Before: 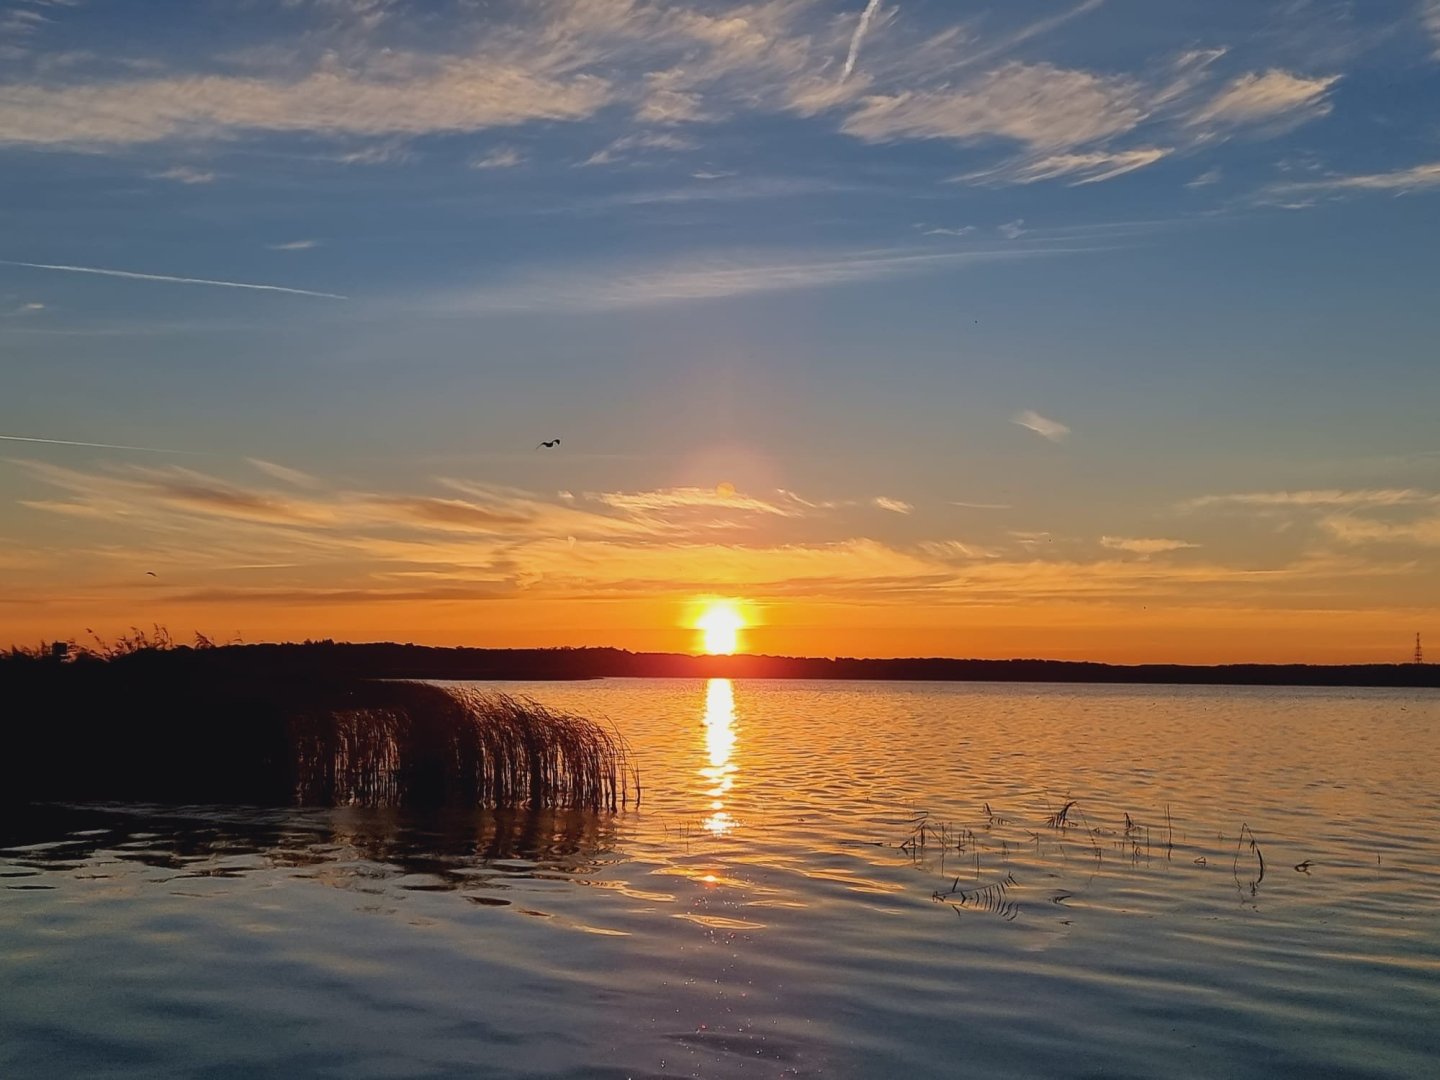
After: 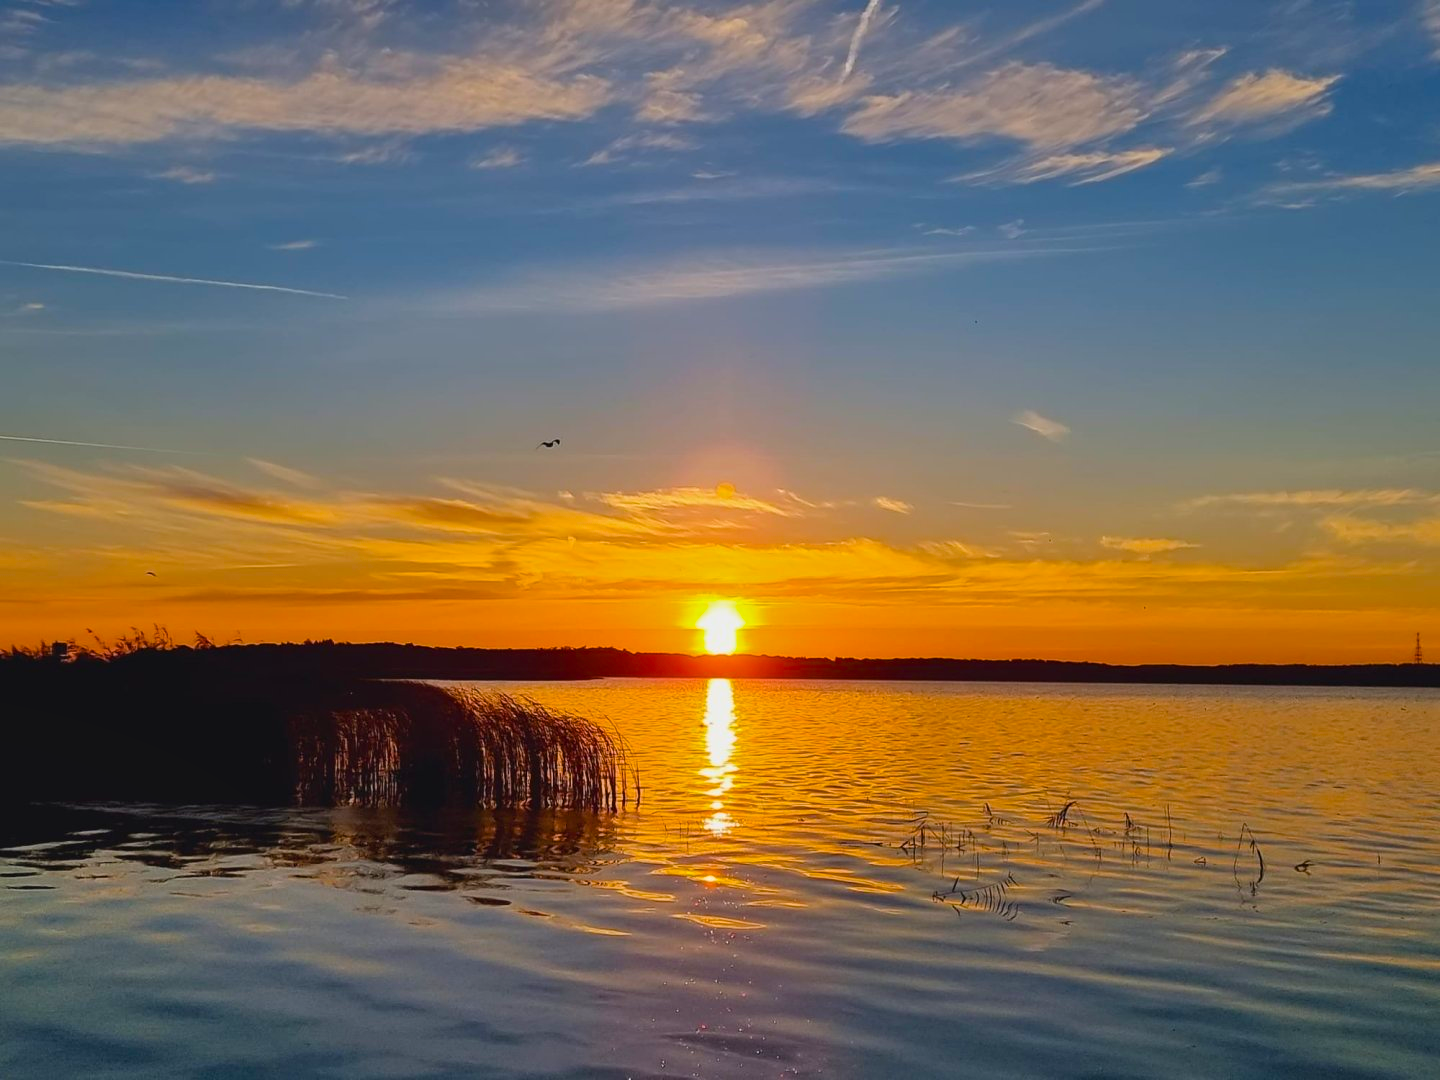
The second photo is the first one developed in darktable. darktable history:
color balance rgb: linear chroma grading › global chroma 15%, perceptual saturation grading › global saturation 30%
shadows and highlights: radius 264.75, soften with gaussian
